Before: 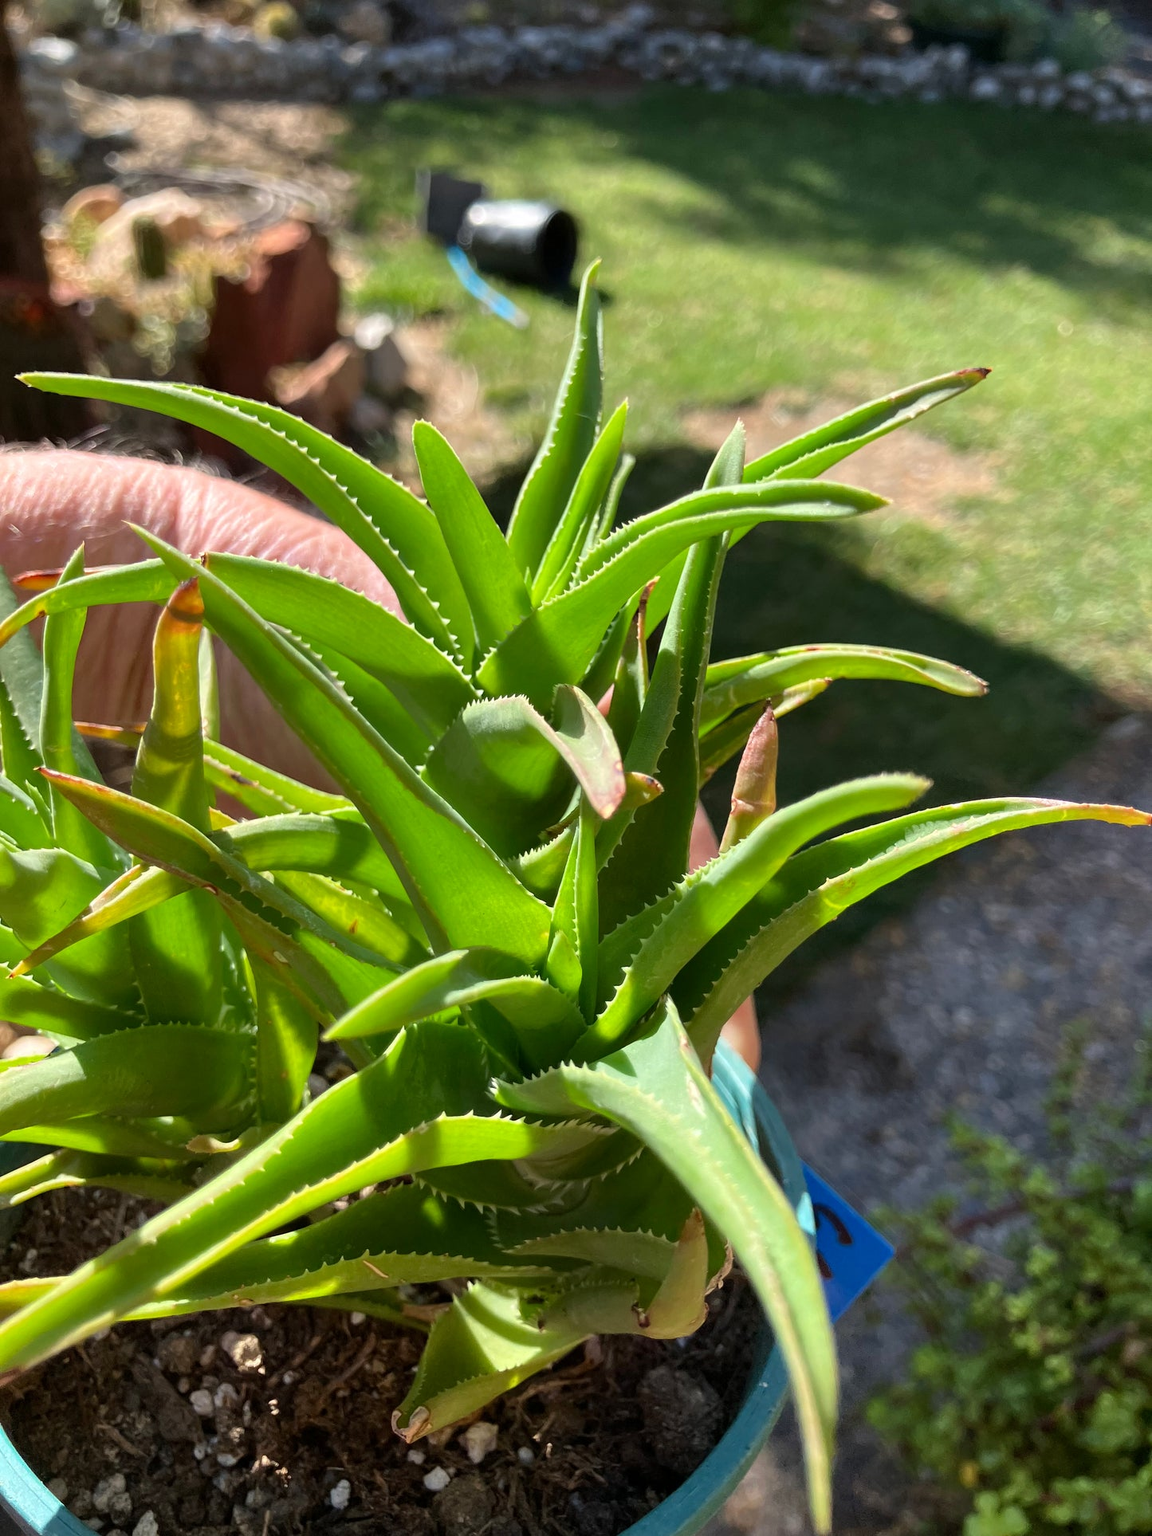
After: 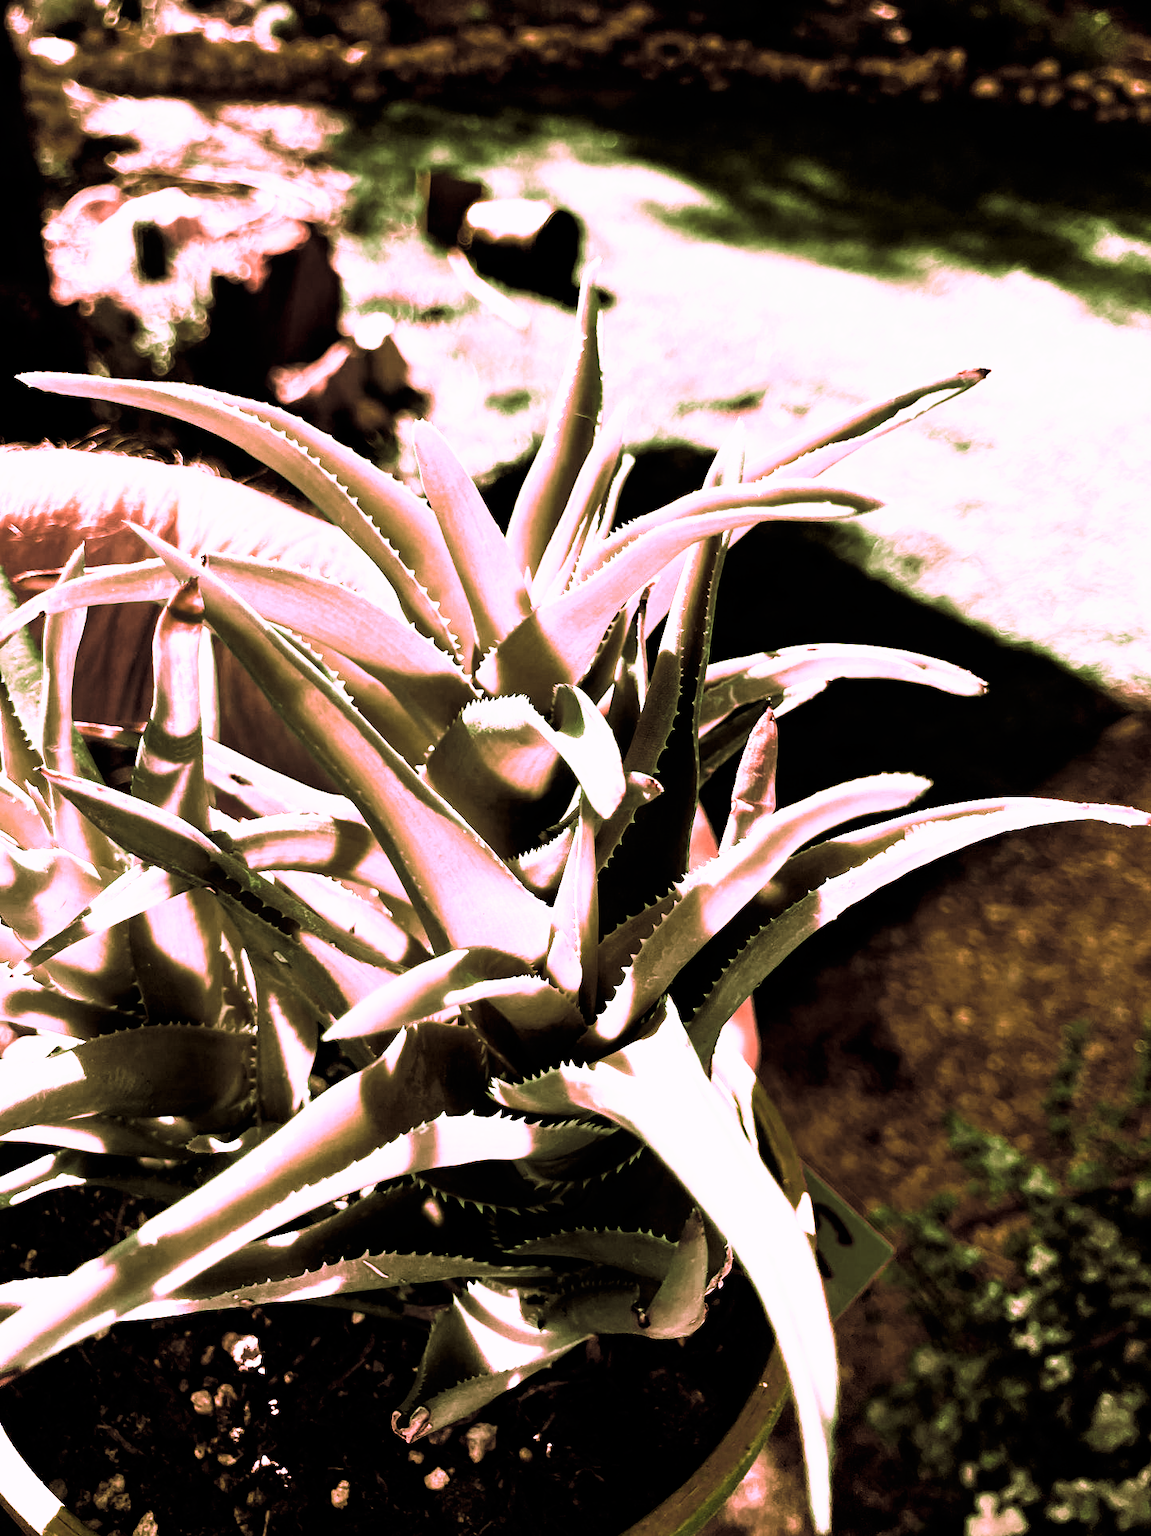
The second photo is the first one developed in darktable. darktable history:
tone curve: curves: ch0 [(0, 0) (0.003, 0) (0.011, 0) (0.025, 0) (0.044, 0.001) (0.069, 0.003) (0.1, 0.003) (0.136, 0.006) (0.177, 0.014) (0.224, 0.056) (0.277, 0.128) (0.335, 0.218) (0.399, 0.346) (0.468, 0.512) (0.543, 0.713) (0.623, 0.898) (0.709, 0.987) (0.801, 0.99) (0.898, 0.99) (1, 1)], preserve colors none
color look up table: target L [83.42, 83.38, 83.38, 83.42, 79.45, 79.45, 83.38, 62.07, 58.29, 55.91, 49.14, 30.39, 0, 200.2, 83.42, 93.49, 83.42, 74.65, 58.31, 53.7, 53.68, 53.55, 44.91, 44.03, 29.05, 26.27, 83.38, 83.35, 74.72, 60.29, 56.6, 55.44, 54.36, 53.03, 36.35, 32.46, 31.77, 30.91, 10.29, 93.52, 83.42, 83.38, 83.42, 83.38, 60.58, 58.3, 57.97, 55.94, 41.21], target a [60.08, 59.99, 59.99, 60.08, 72.61, 72.61, 59.99, 4.405, 10.06, 14.31, 10.14, 5.777, 0, 0, 60.08, 24.02, 60.08, 54.03, 10.69, 16.26, 15.3, 14.81, 9.113, 10.27, 7.793, 6.743, 59.99, 58.67, 54.93, 6.78, 13.96, 15.61, 15.76, 15.19, 7.06, 6.115, 6.692, 6.324, 4.274, 24.1, 60.08, 59.99, 60.08, 59.99, 6.576, 10.66, 10.23, 14.4, 8.433], target b [-29.57, -29.13, -29.13, -29.57, -19.48, -19.48, -29.13, 5.67, 11.52, 13.16, 13.21, 8.62, 0, 0, -29.57, -11.78, -29.57, 11.41, 11.56, 13.8, 14.39, 13.76, 11.08, 12.39, 8.804, 5.923, -29.13, -12.95, -0.076, 8.952, 12.14, 13.1, 13.93, 13.99, 9.376, 9.358, 10.45, 9.352, 1.624, -12.23, -29.57, -29.13, -29.57, -29.13, 8.024, 11.72, 11.73, 13.56, 10.78], num patches 49
